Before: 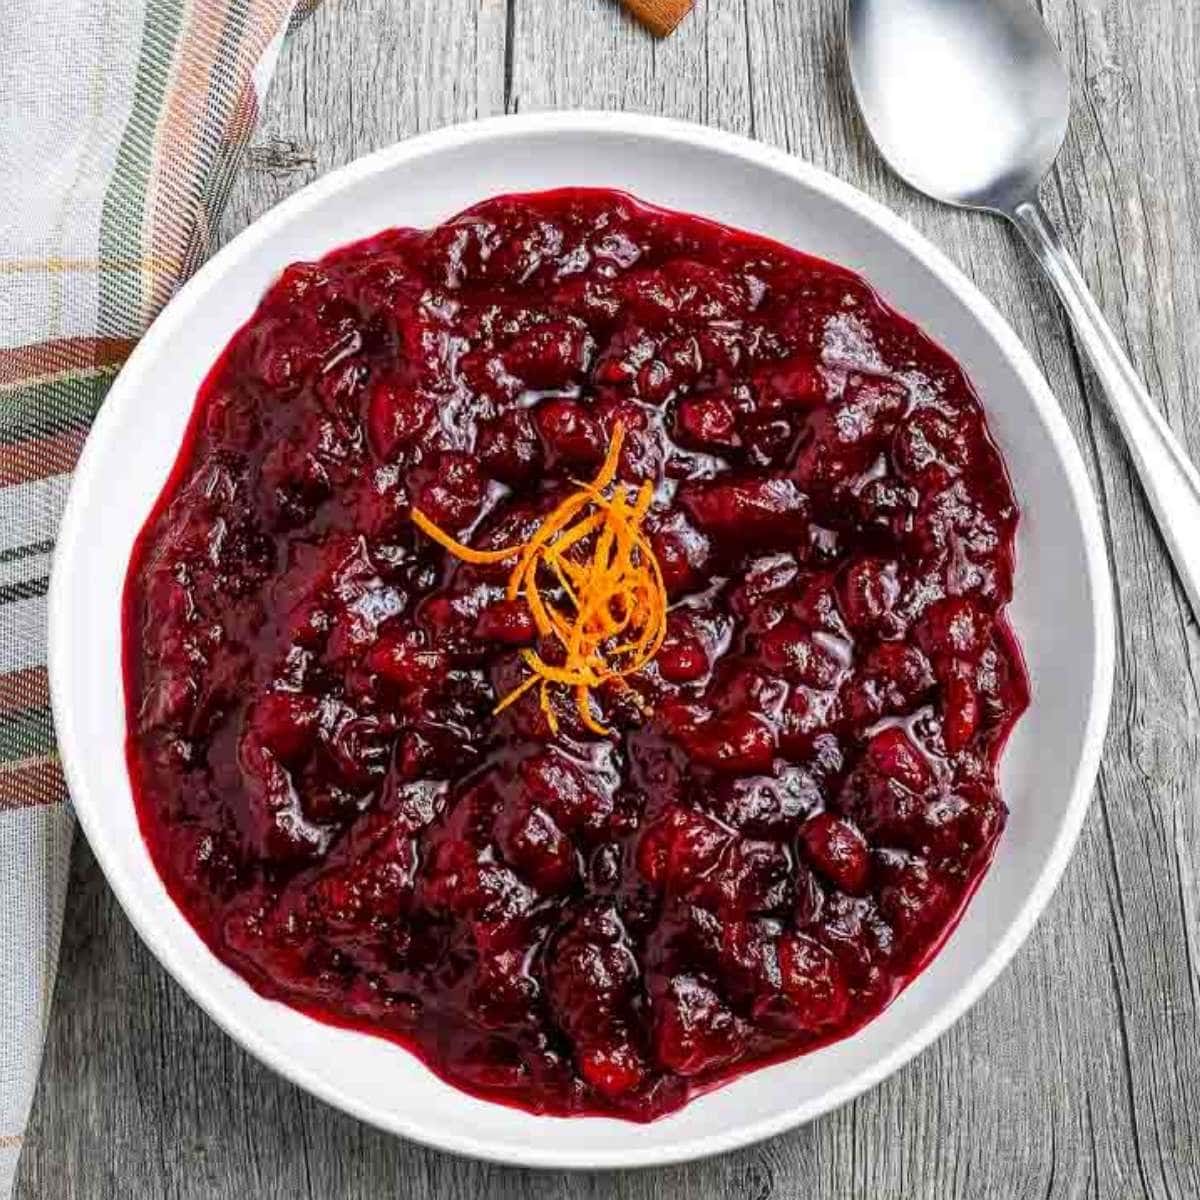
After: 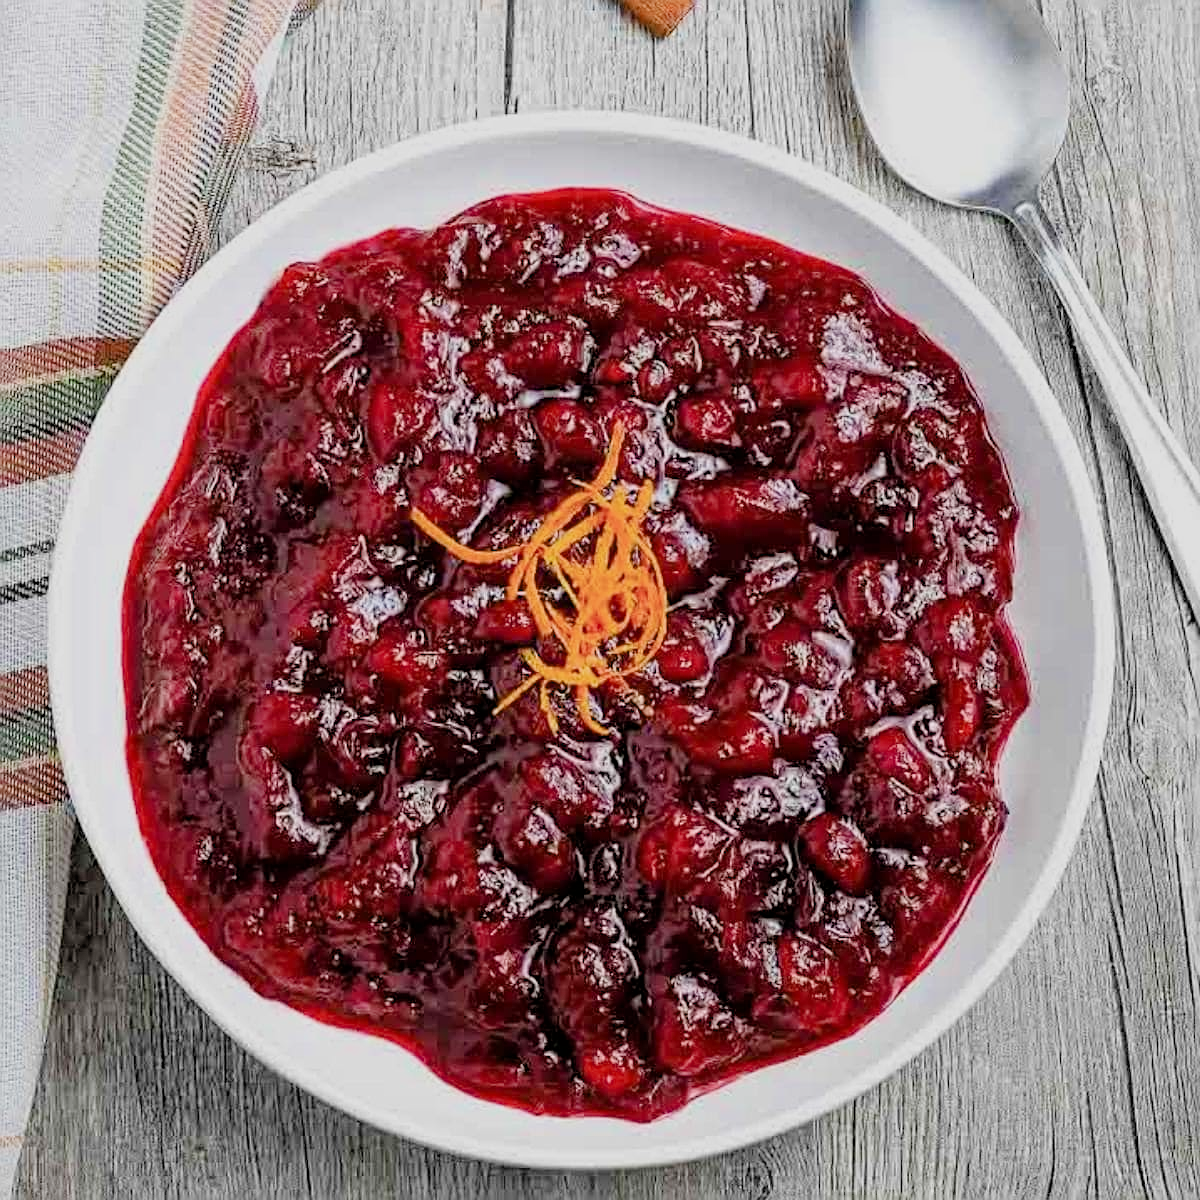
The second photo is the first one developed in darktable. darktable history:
filmic rgb: black relative exposure -6.59 EV, white relative exposure 4.71 EV, hardness 3.13, contrast 0.805
sharpen: on, module defaults
exposure: exposure 0.636 EV, compensate highlight preservation false
